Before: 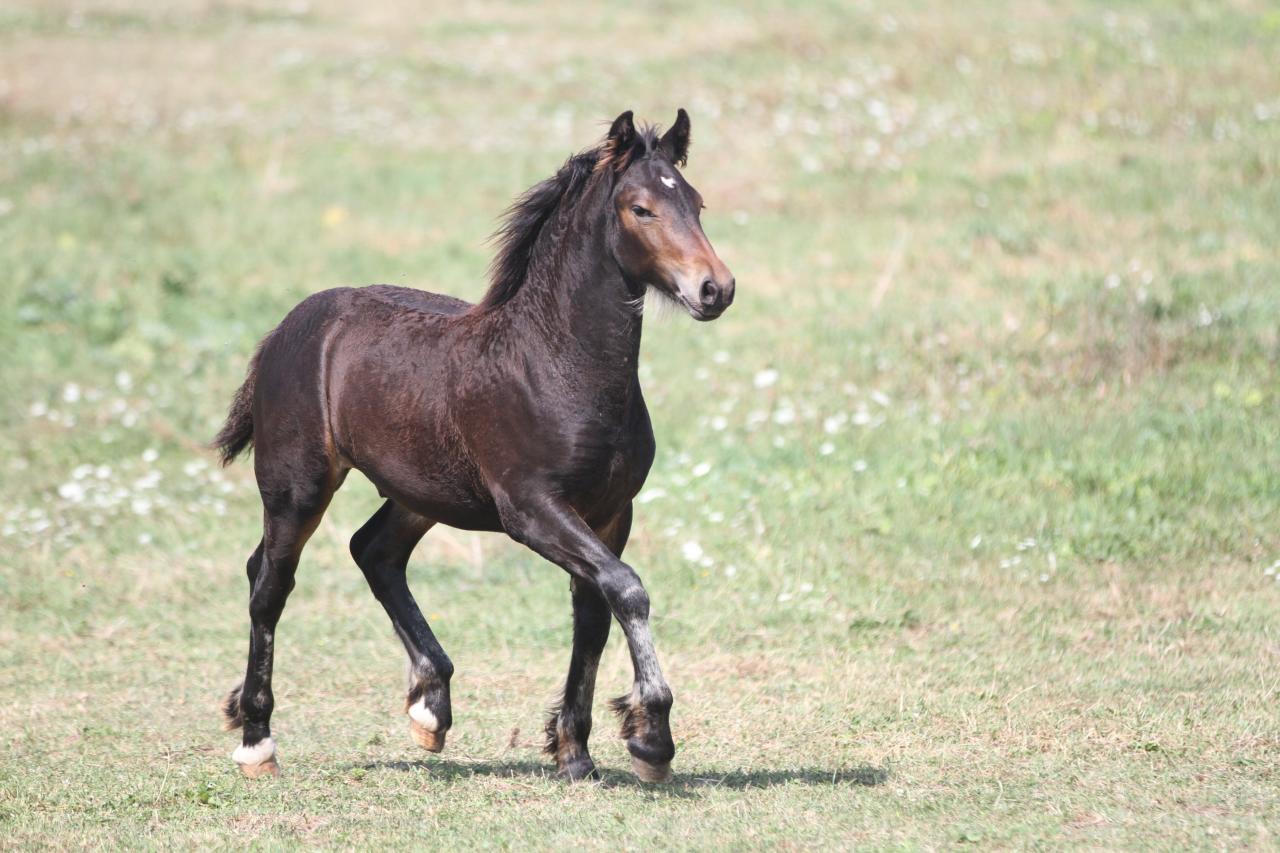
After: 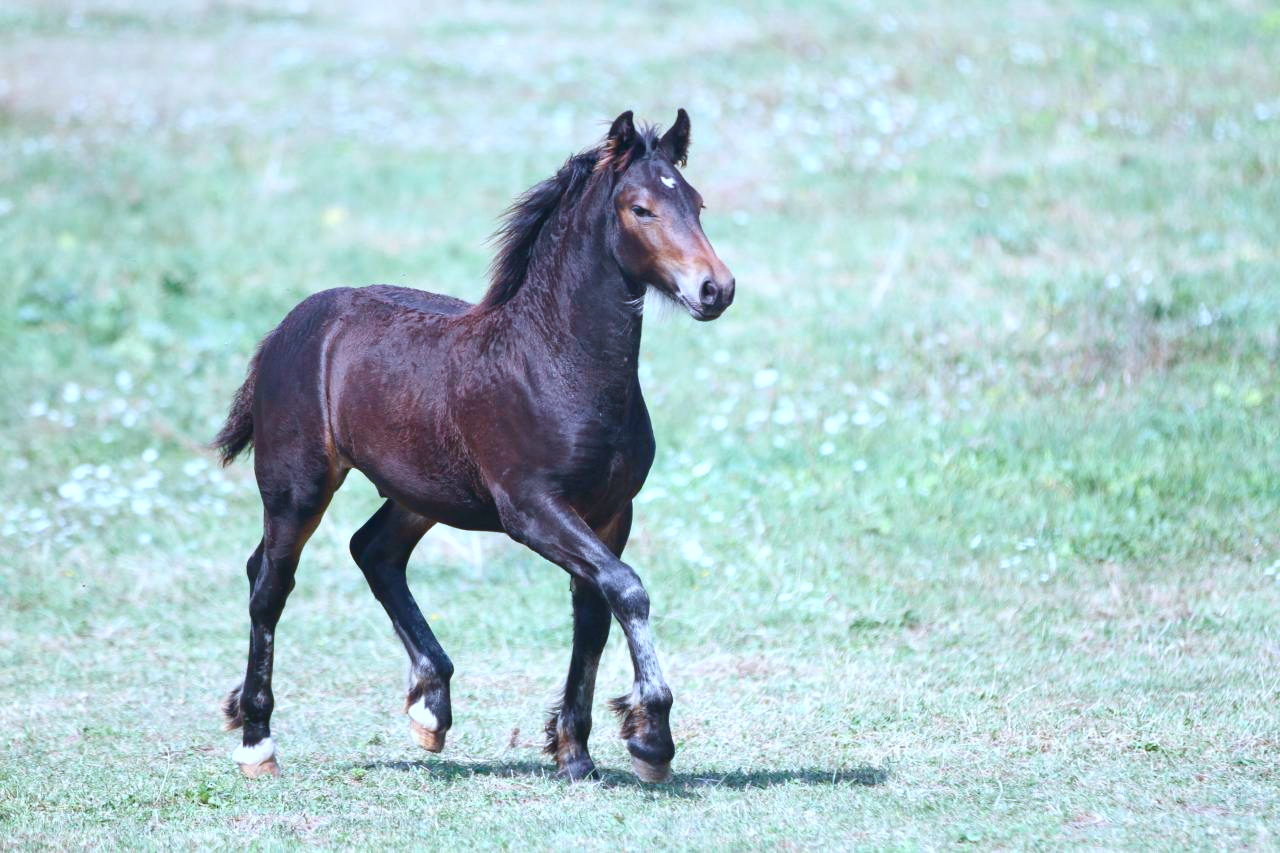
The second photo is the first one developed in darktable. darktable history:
color calibration: illuminant custom, x 0.389, y 0.387, temperature 3835.4 K
color balance rgb: shadows lift › luminance -10.378%, highlights gain › luminance 14.706%, perceptual saturation grading › global saturation 20%, perceptual saturation grading › highlights -24.976%, perceptual saturation grading › shadows 49.323%, global vibrance 20%
